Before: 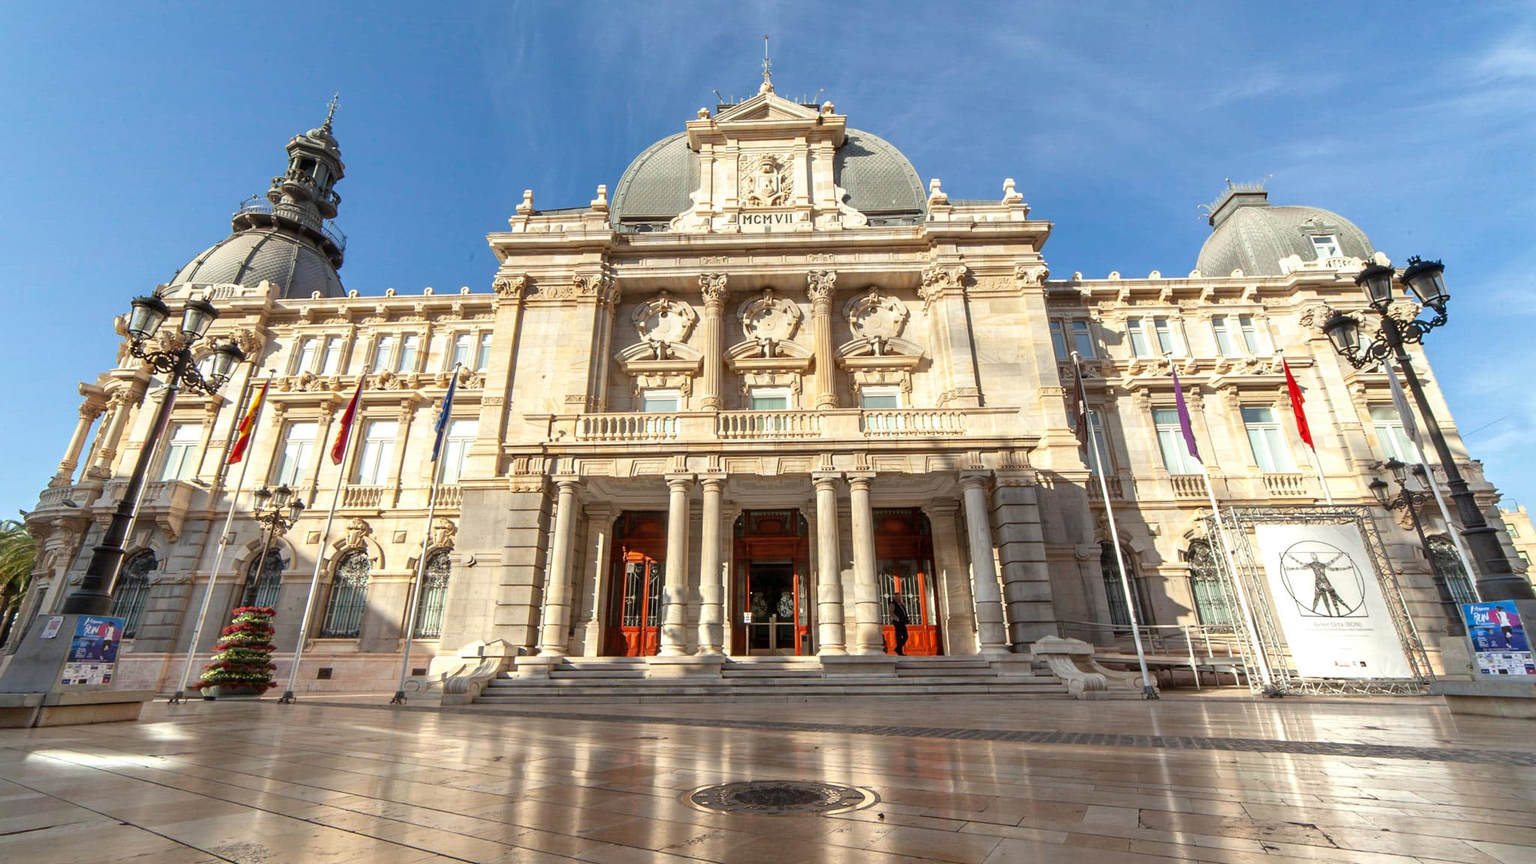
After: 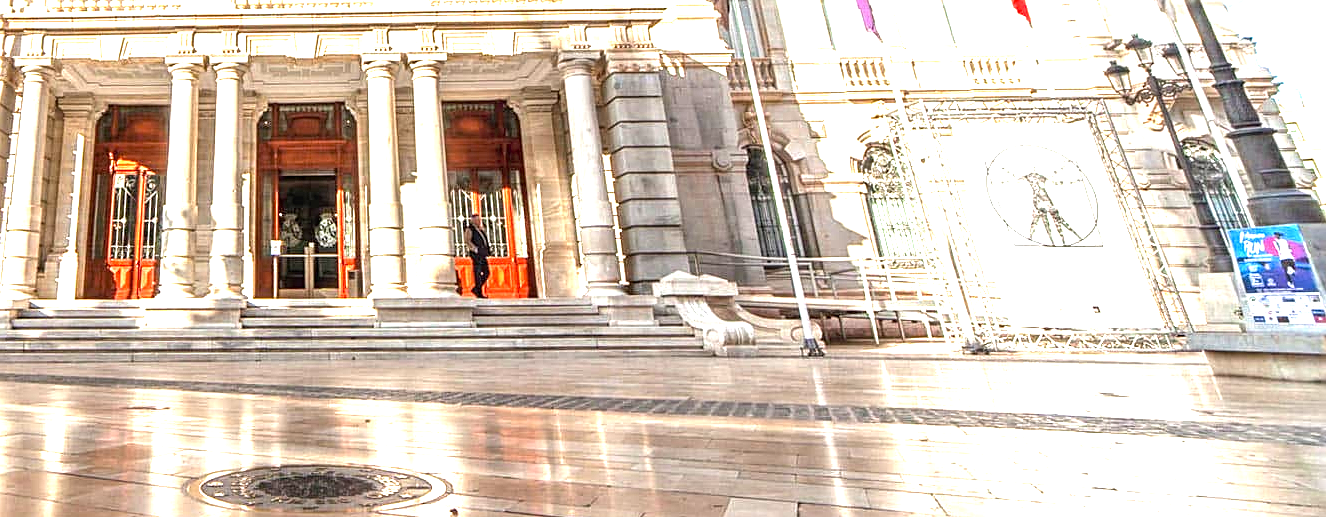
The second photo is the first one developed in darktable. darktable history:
local contrast: detail 130%
exposure: black level correction 0.001, exposure 1.728 EV, compensate highlight preservation false
sharpen: on, module defaults
crop and rotate: left 35.216%, top 50.047%, bottom 5%
